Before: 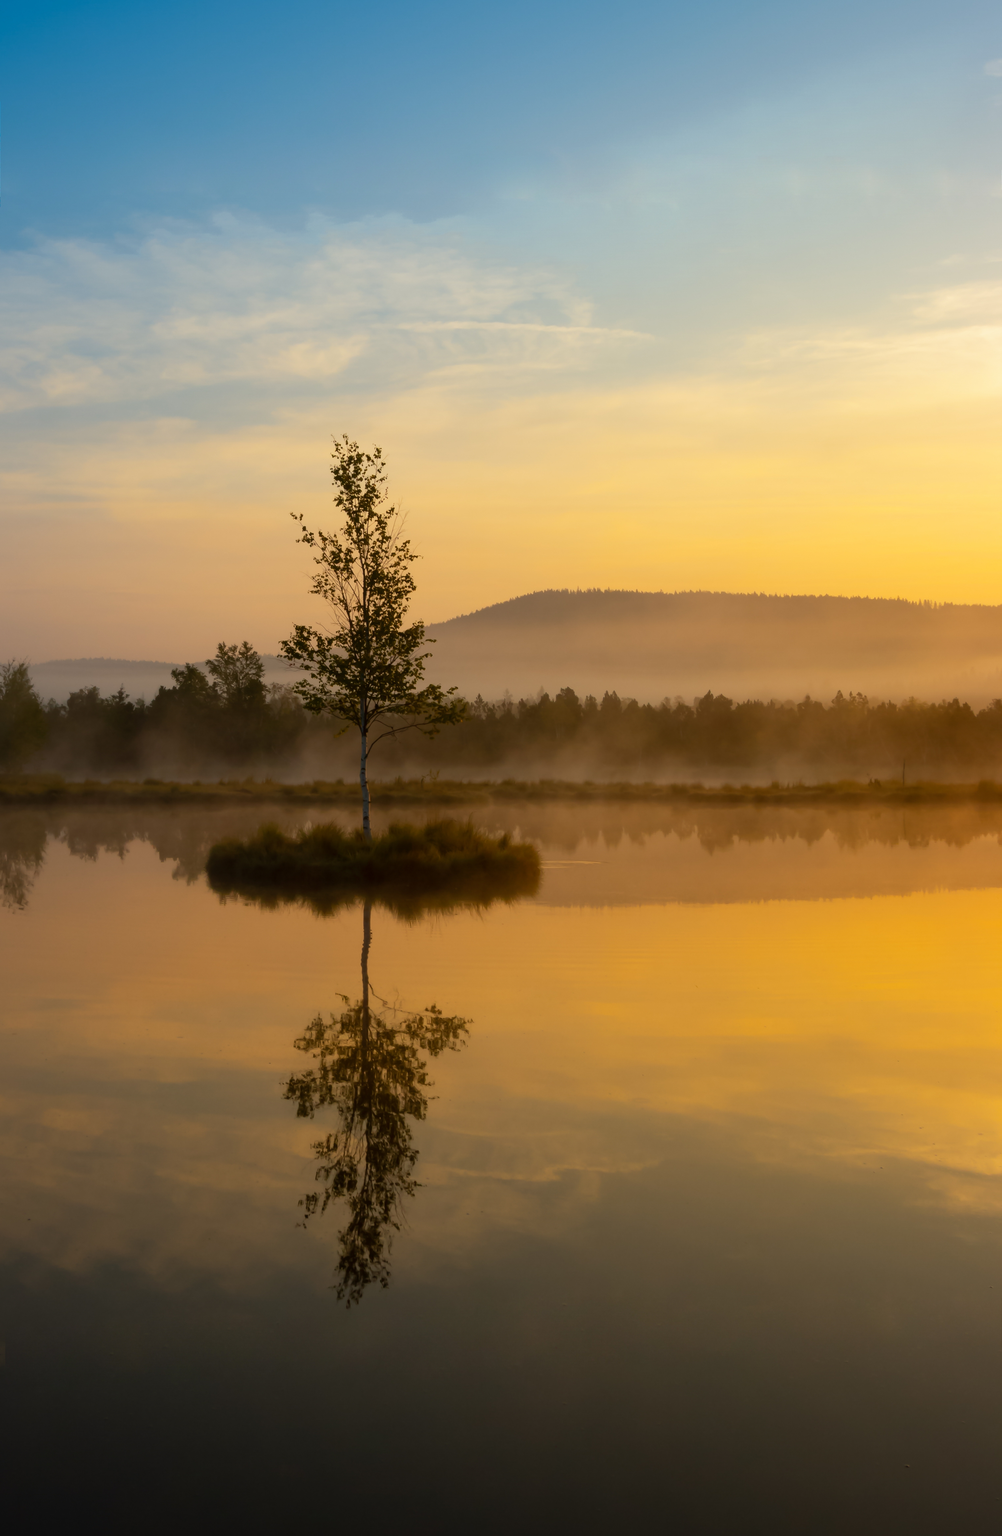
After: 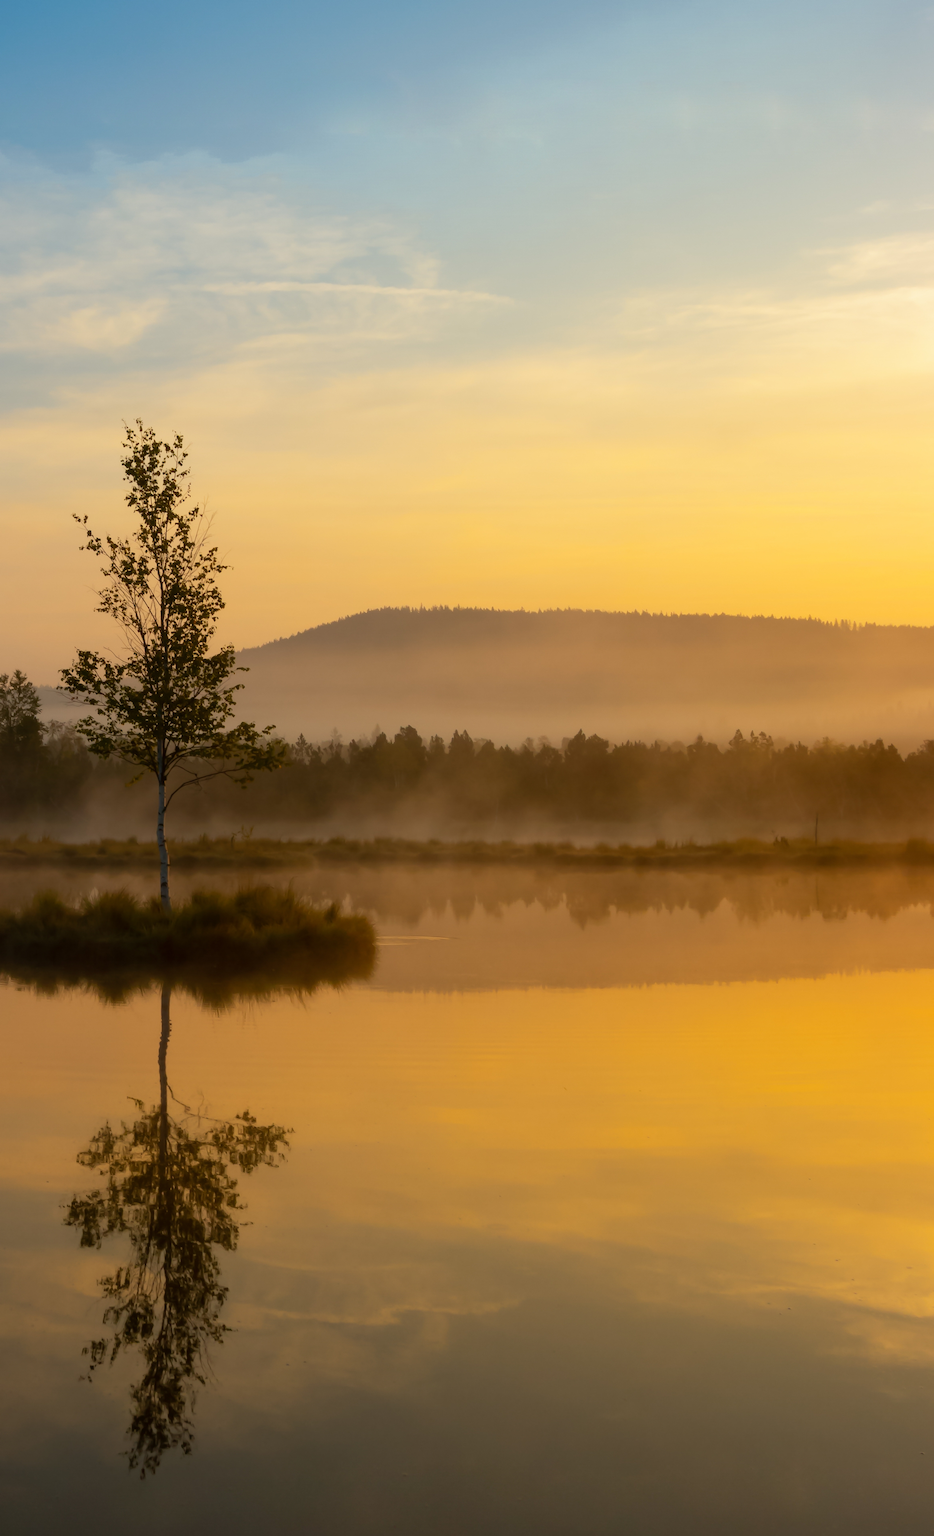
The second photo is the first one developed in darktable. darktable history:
crop: left 23.055%, top 5.82%, bottom 11.722%
